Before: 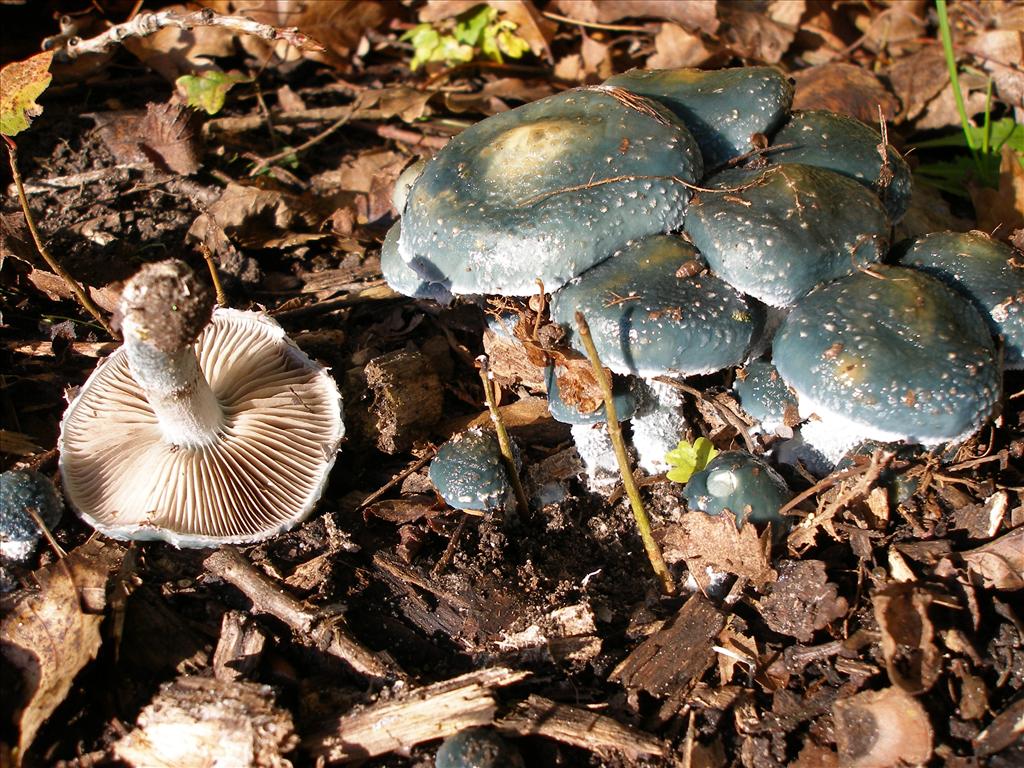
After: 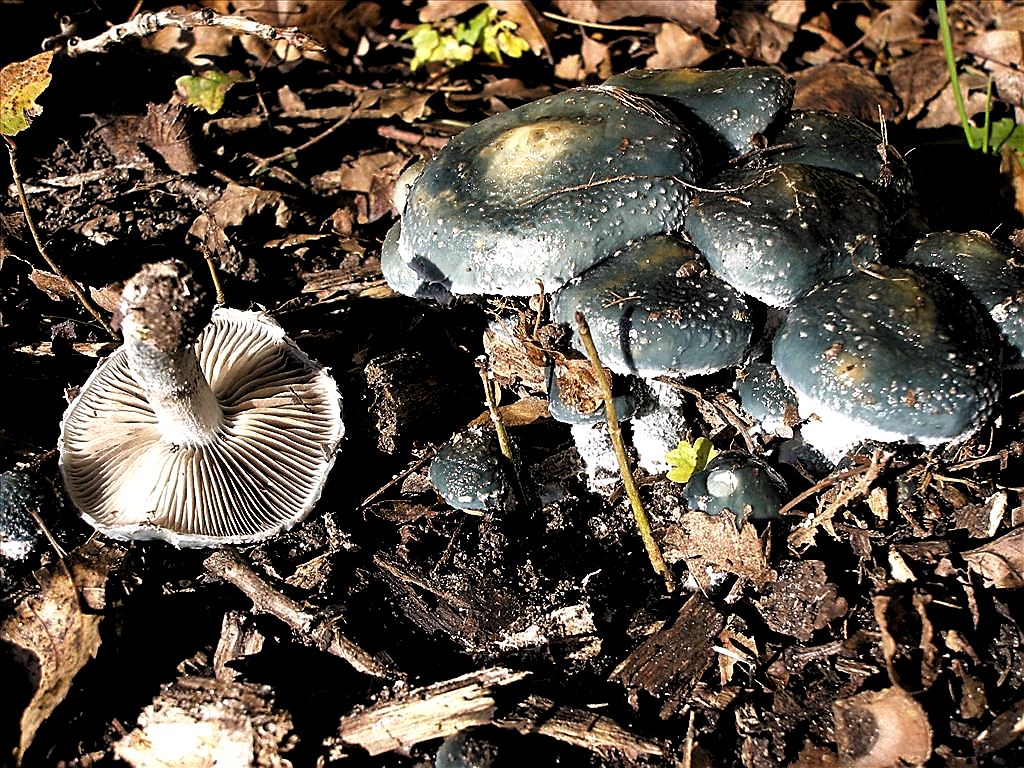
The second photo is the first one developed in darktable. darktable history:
exposure: black level correction 0.001, exposure -0.123 EV, compensate highlight preservation false
levels: gray 59.33%, levels [0.182, 0.542, 0.902]
sharpen: radius 1.395, amount 1.265, threshold 0.757
